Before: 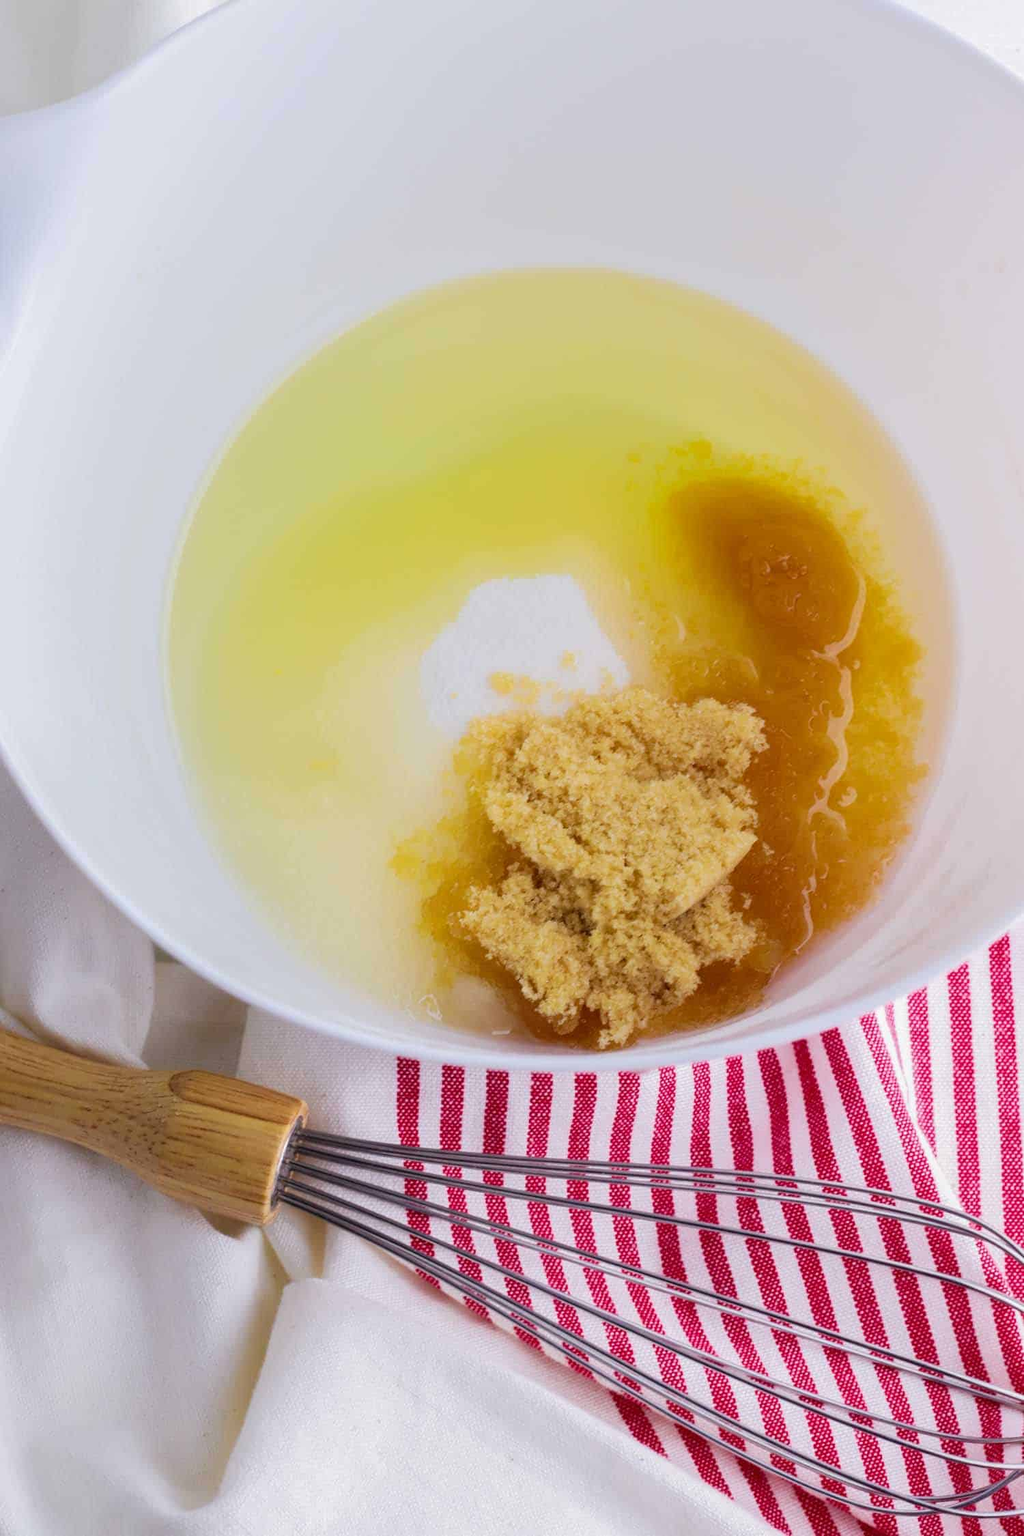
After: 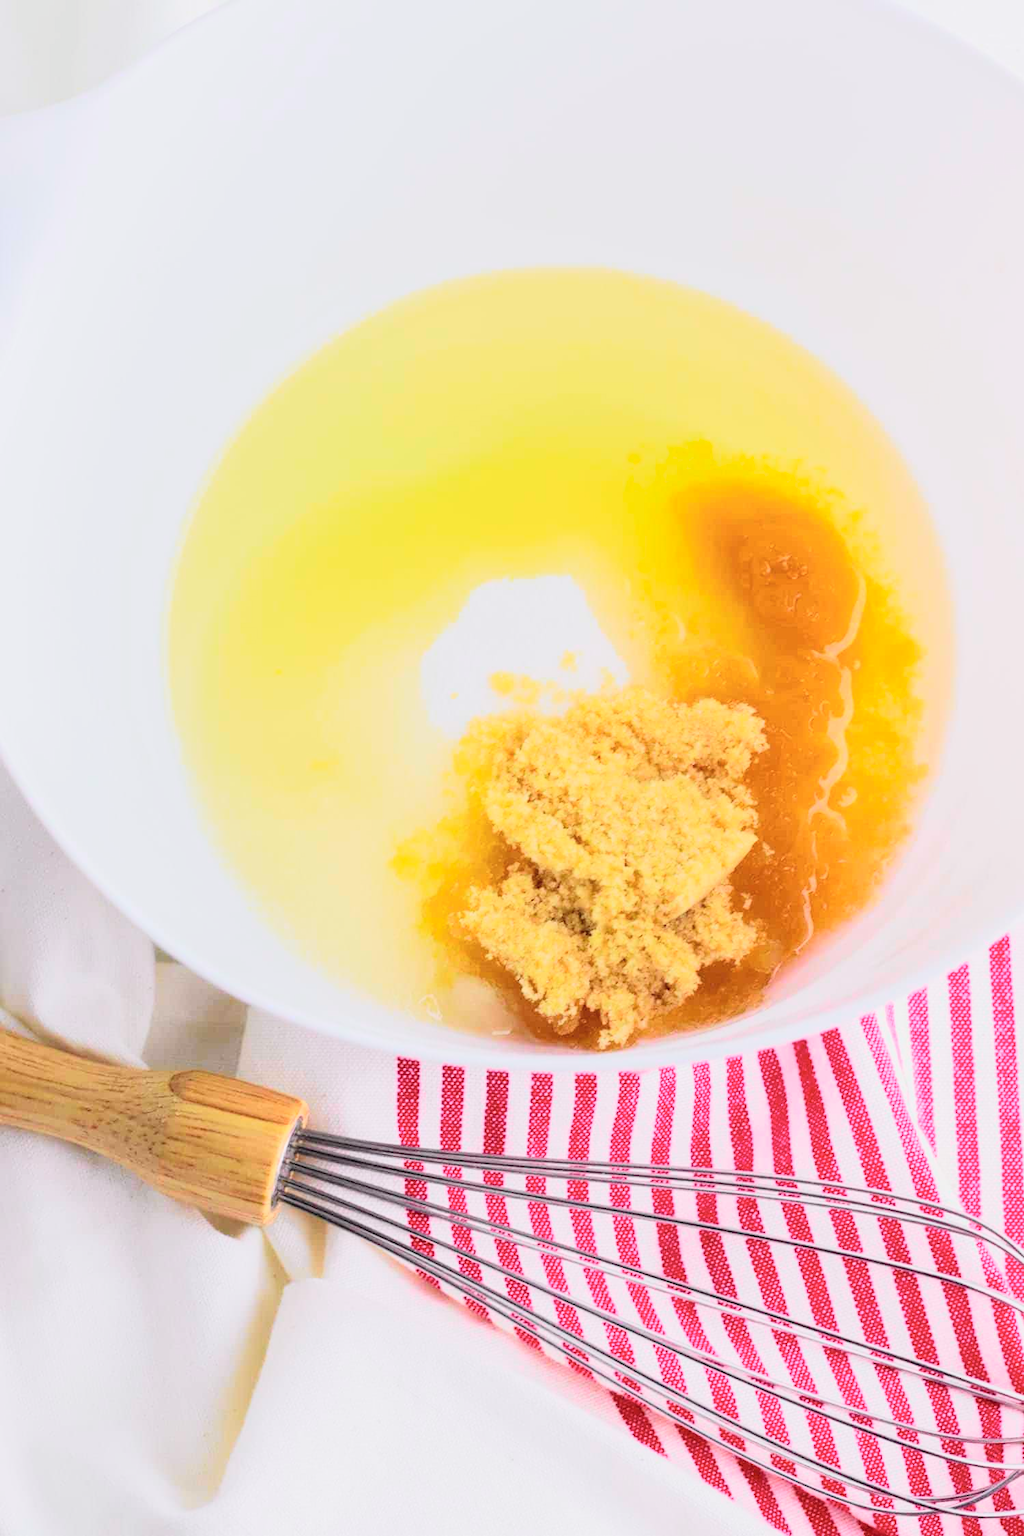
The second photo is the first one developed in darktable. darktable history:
tone curve: curves: ch0 [(0, 0.005) (0.103, 0.081) (0.196, 0.197) (0.391, 0.469) (0.491, 0.585) (0.638, 0.751) (0.822, 0.886) (0.997, 0.959)]; ch1 [(0, 0) (0.172, 0.123) (0.324, 0.253) (0.396, 0.388) (0.474, 0.479) (0.499, 0.498) (0.529, 0.528) (0.579, 0.614) (0.633, 0.677) (0.812, 0.856) (1, 1)]; ch2 [(0, 0) (0.411, 0.424) (0.459, 0.478) (0.5, 0.501) (0.517, 0.526) (0.553, 0.583) (0.609, 0.646) (0.708, 0.768) (0.839, 0.916) (1, 1)], color space Lab, independent channels, preserve colors none
exposure: compensate highlight preservation false
contrast brightness saturation: contrast 0.14, brightness 0.21
base curve: preserve colors none
